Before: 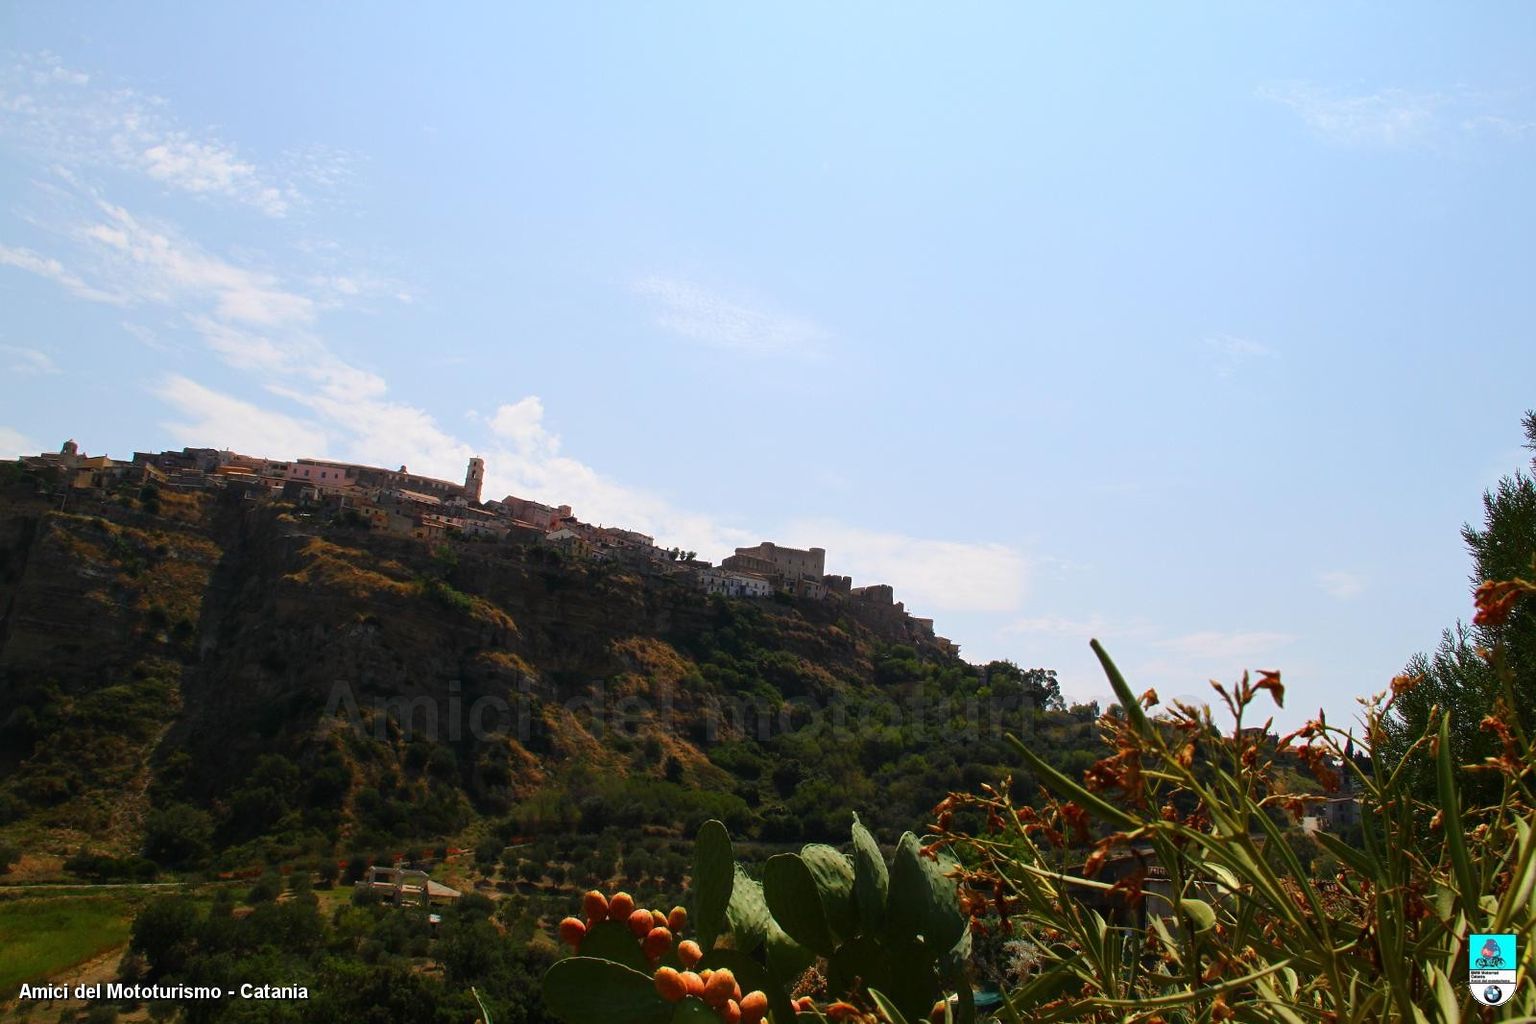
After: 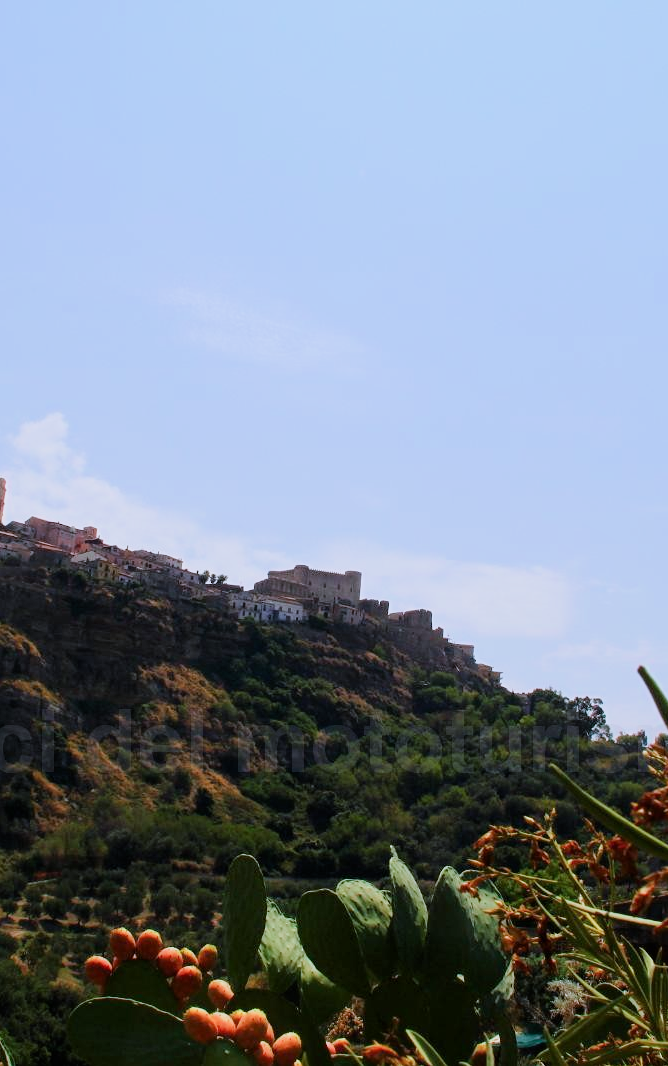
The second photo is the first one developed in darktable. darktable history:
tone equalizer: edges refinement/feathering 500, mask exposure compensation -1.57 EV, preserve details no
crop: left 31.162%, right 27.032%
exposure: exposure 0.647 EV, compensate highlight preservation false
local contrast: mode bilateral grid, contrast 14, coarseness 36, detail 105%, midtone range 0.2
color calibration: illuminant as shot in camera, x 0.37, y 0.382, temperature 4318.65 K
filmic rgb: black relative exposure -8.46 EV, white relative exposure 4.69 EV, hardness 3.84
contrast brightness saturation: contrast 0.037, saturation 0.071
